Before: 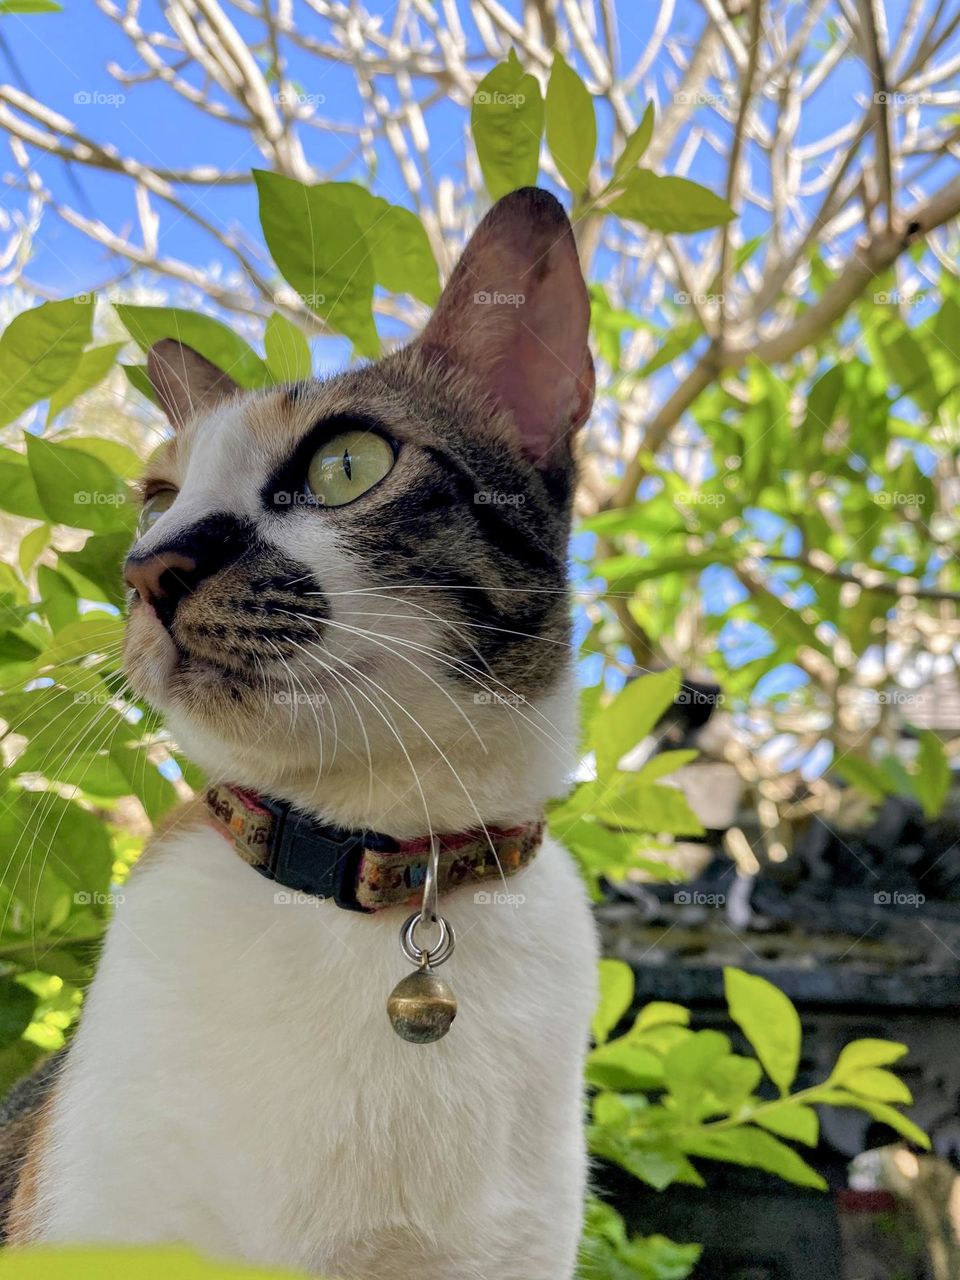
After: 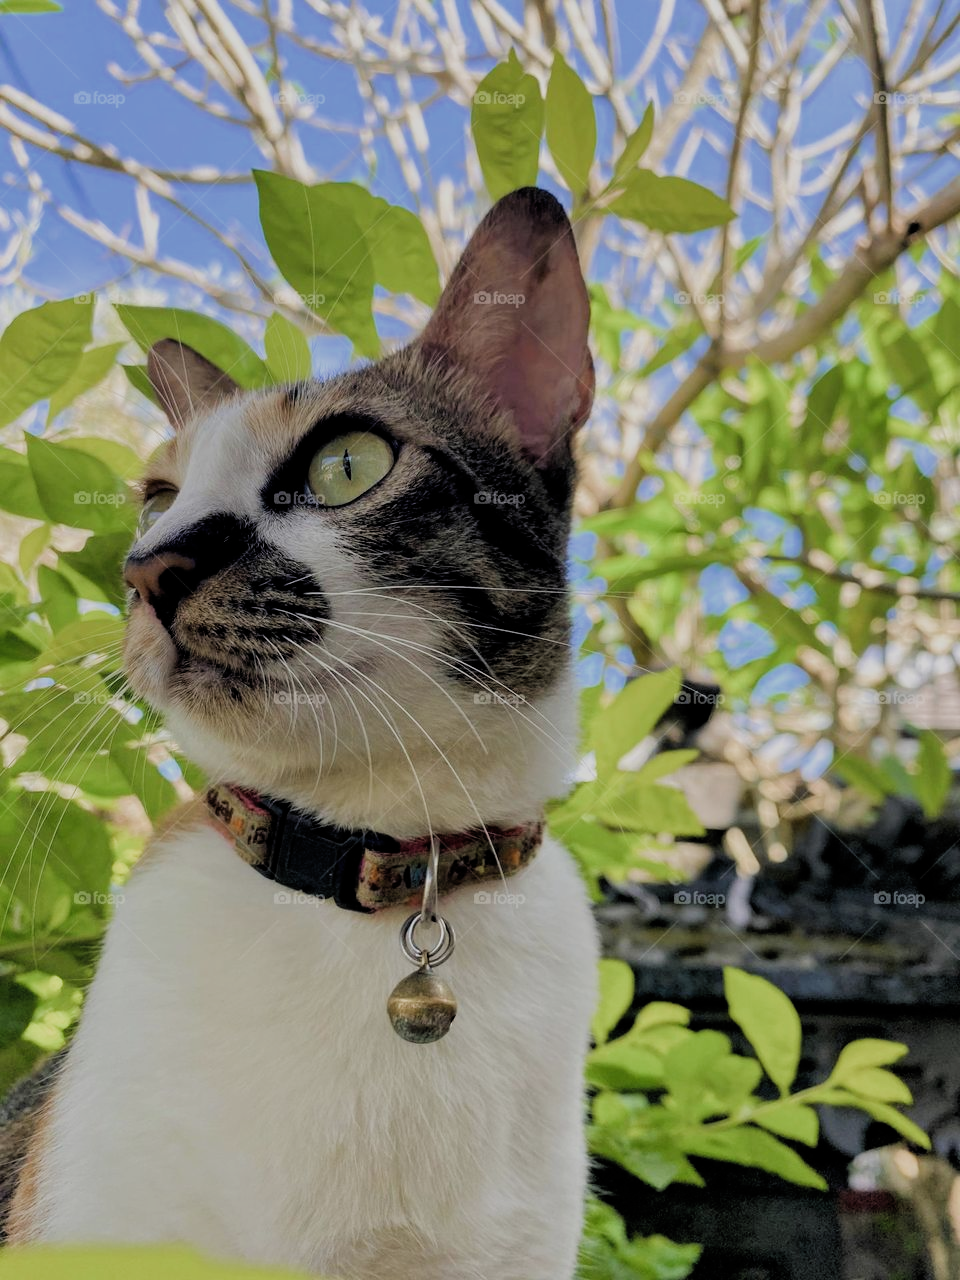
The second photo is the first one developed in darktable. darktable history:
filmic rgb: black relative exposure -7.65 EV, white relative exposure 4.56 EV, hardness 3.61, add noise in highlights 0.001, color science v3 (2019), use custom middle-gray values true, contrast in highlights soft
